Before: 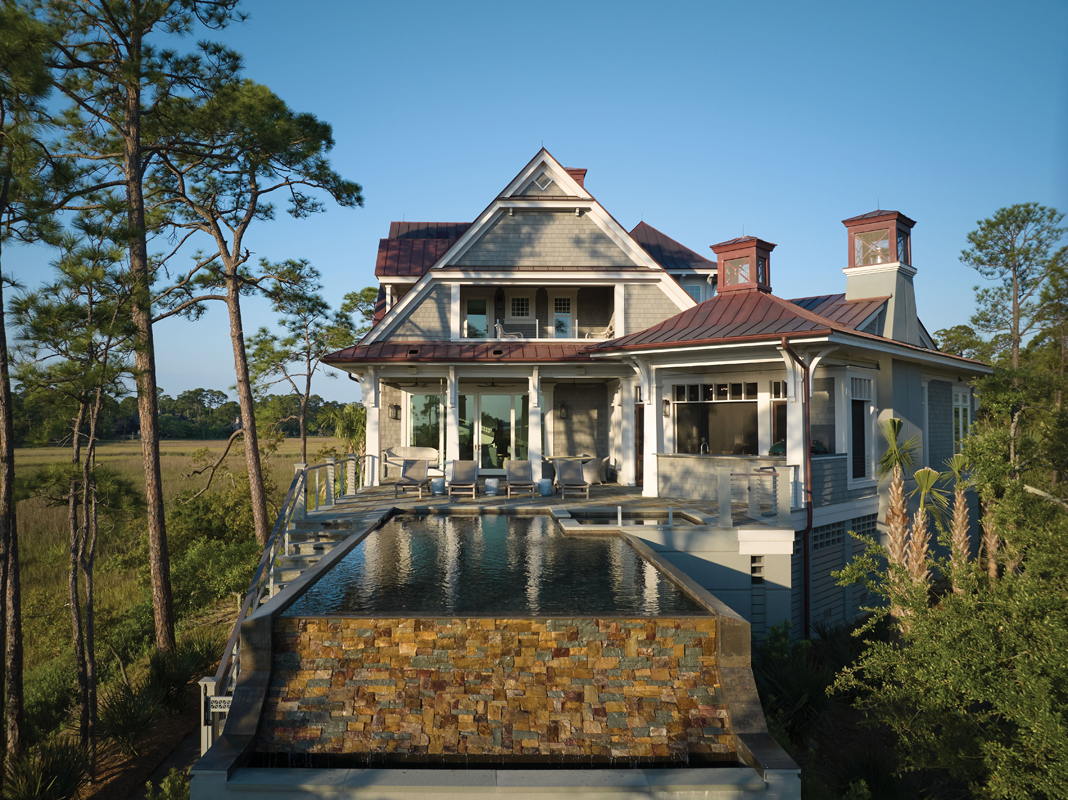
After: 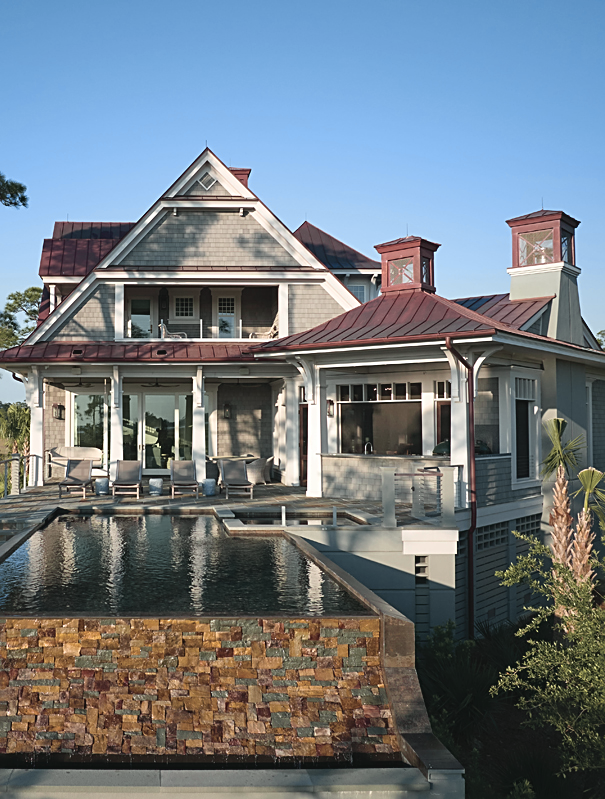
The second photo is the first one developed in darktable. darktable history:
sharpen: on, module defaults
crop: left 31.542%, top 0.018%, right 11.767%
tone curve: curves: ch0 [(0, 0.046) (0.04, 0.074) (0.831, 0.861) (1, 1)]; ch1 [(0, 0) (0.146, 0.159) (0.338, 0.365) (0.417, 0.455) (0.489, 0.486) (0.504, 0.502) (0.529, 0.537) (0.563, 0.567) (1, 1)]; ch2 [(0, 0) (0.307, 0.298) (0.388, 0.375) (0.443, 0.456) (0.485, 0.492) (0.544, 0.525) (1, 1)], color space Lab, independent channels, preserve colors none
